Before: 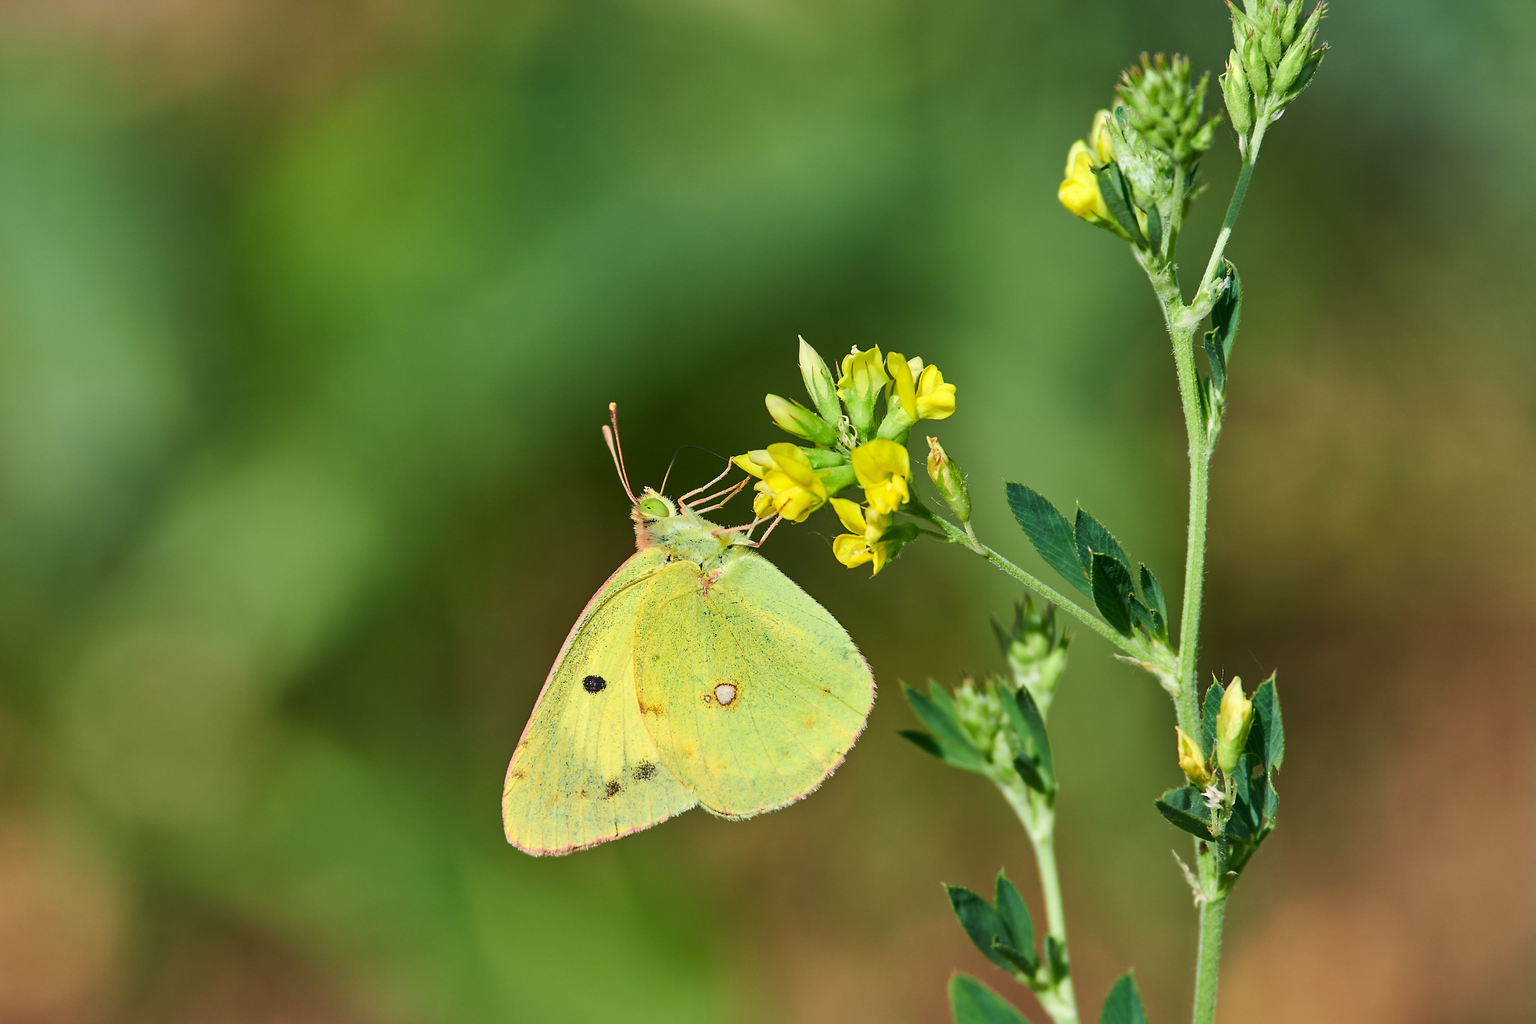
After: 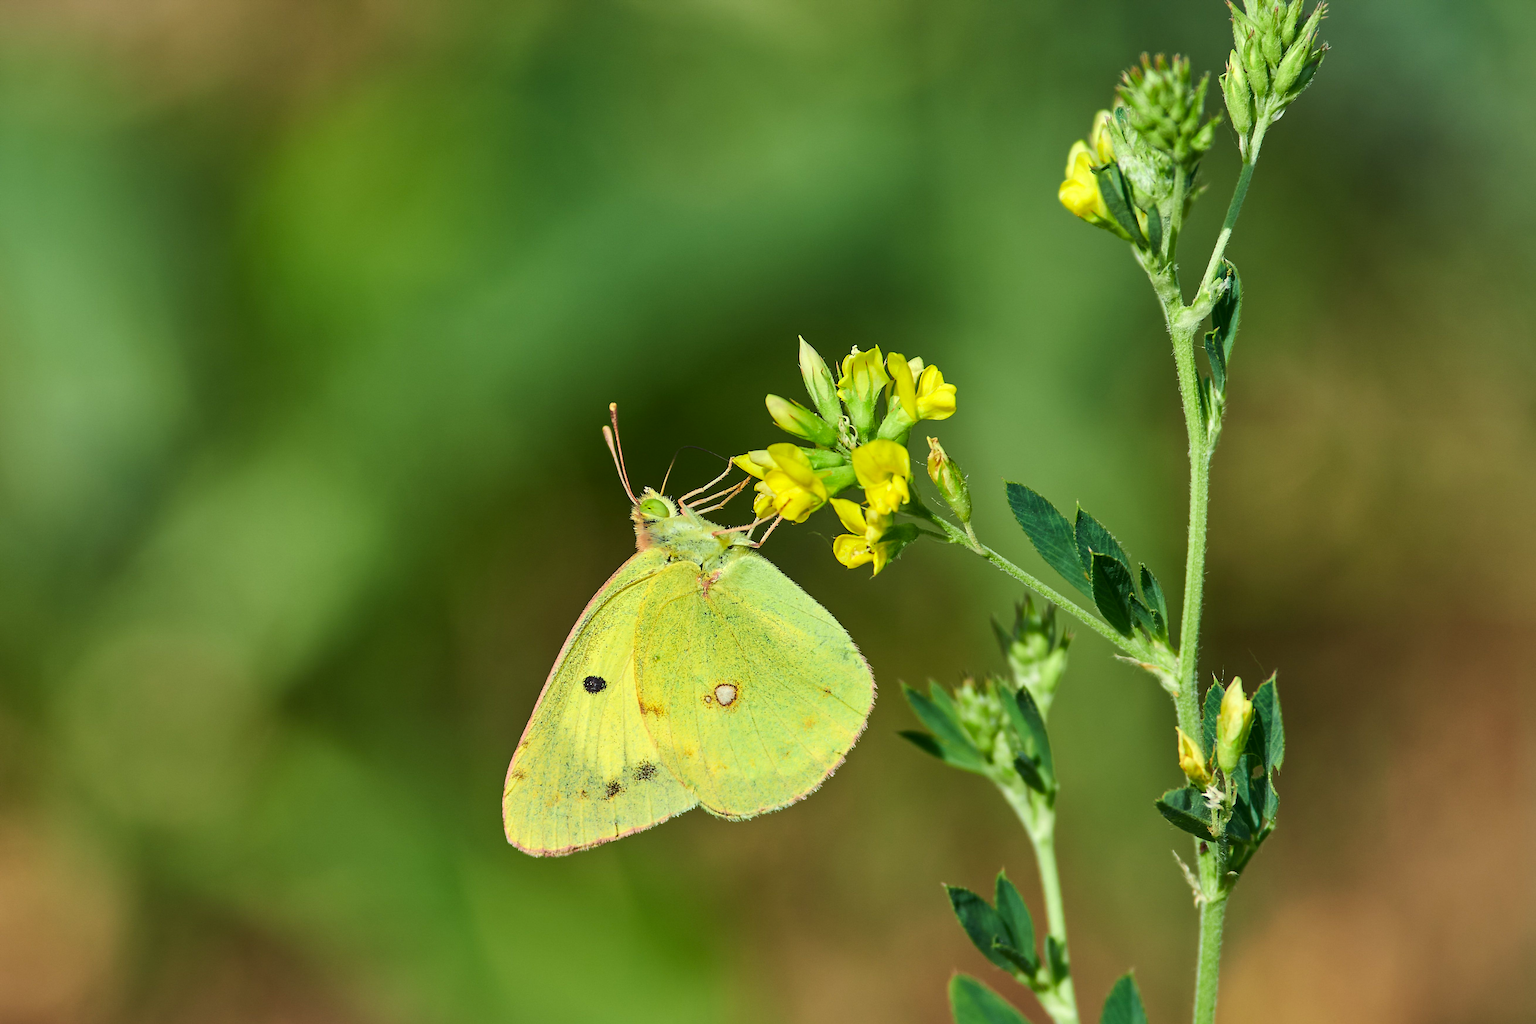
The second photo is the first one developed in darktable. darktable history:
color correction: highlights a* -4.48, highlights b* 7.19
local contrast: highlights 100%, shadows 97%, detail 120%, midtone range 0.2
